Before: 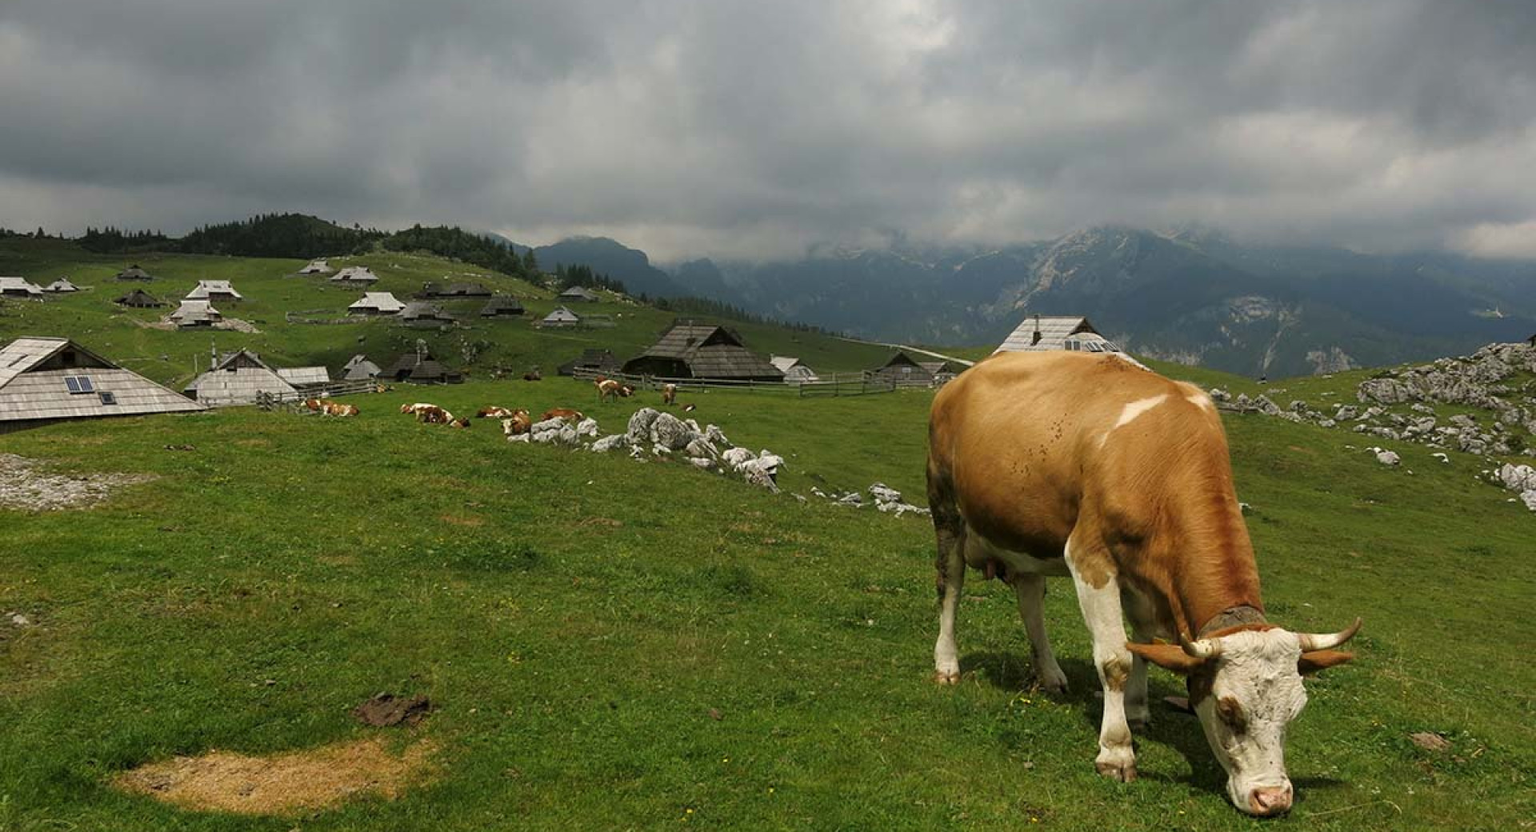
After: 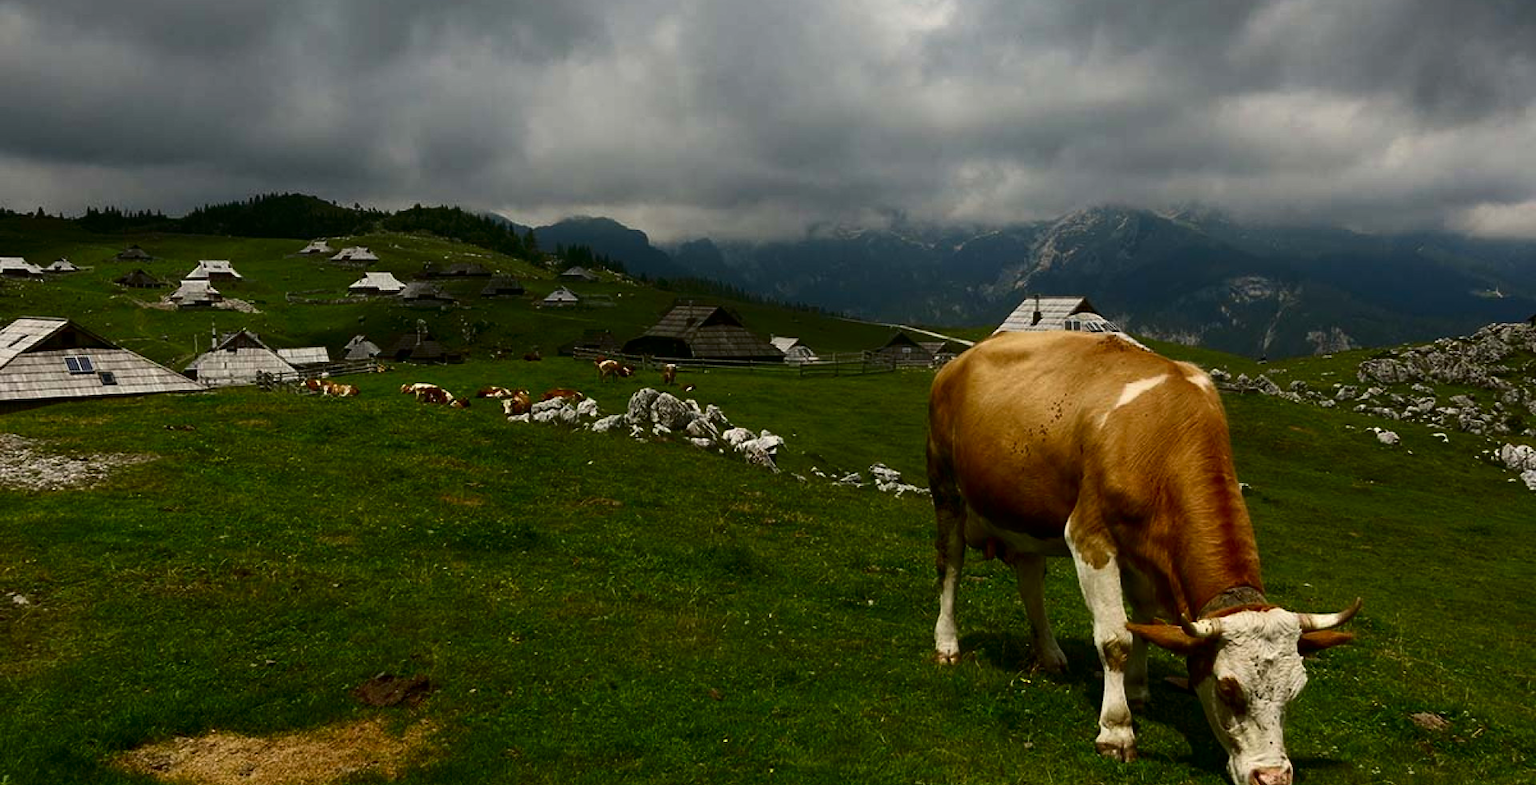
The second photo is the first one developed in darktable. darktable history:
contrast brightness saturation: contrast 0.19, brightness -0.24, saturation 0.11
crop and rotate: top 2.479%, bottom 3.018%
